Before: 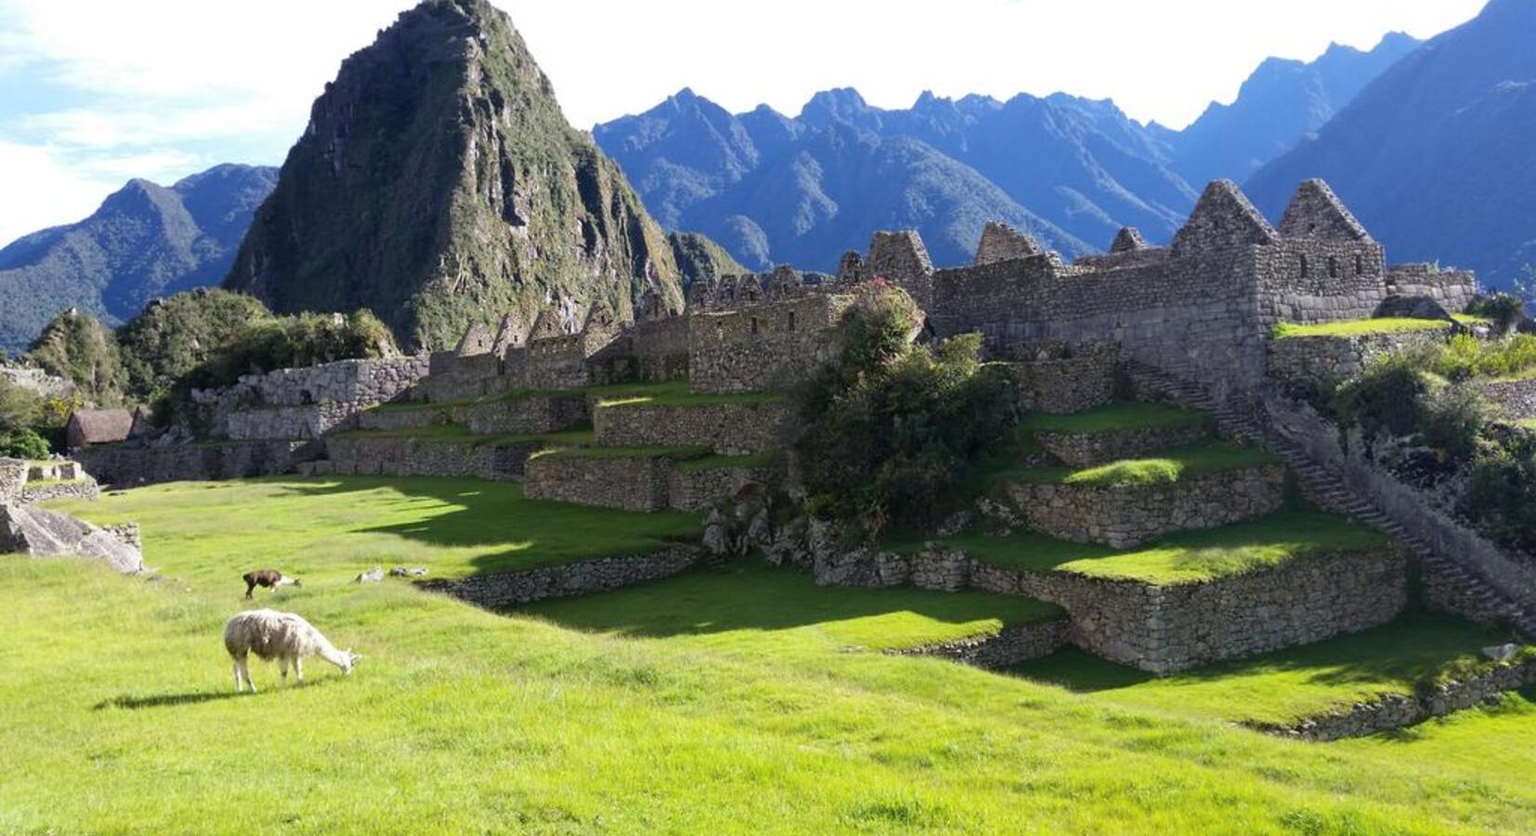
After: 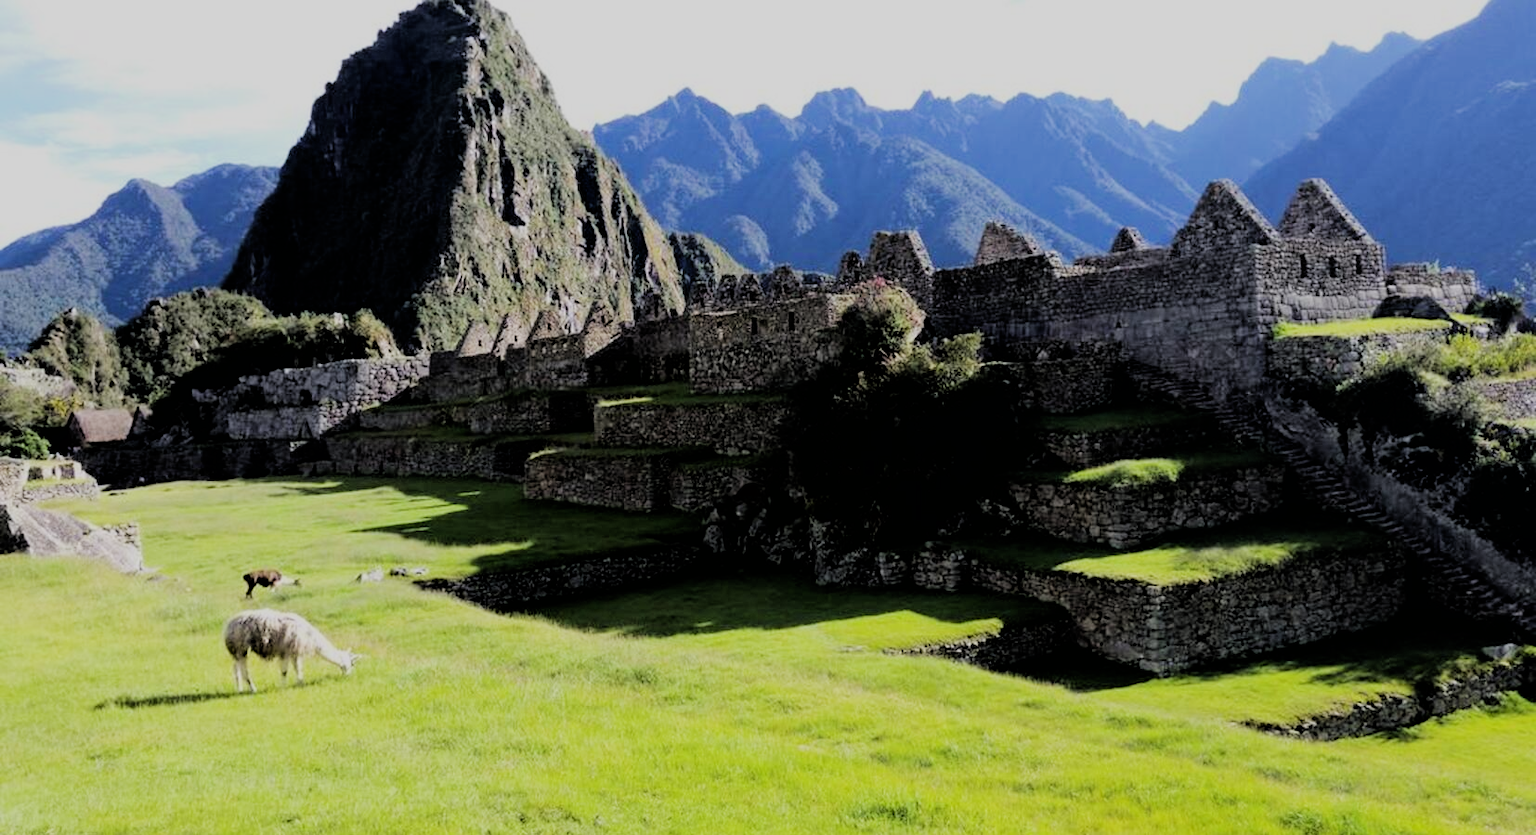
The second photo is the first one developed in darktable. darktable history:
filmic rgb: black relative exposure -3.13 EV, white relative exposure 7.07 EV, threshold 5.98 EV, hardness 1.47, contrast 1.348, enable highlight reconstruction true
